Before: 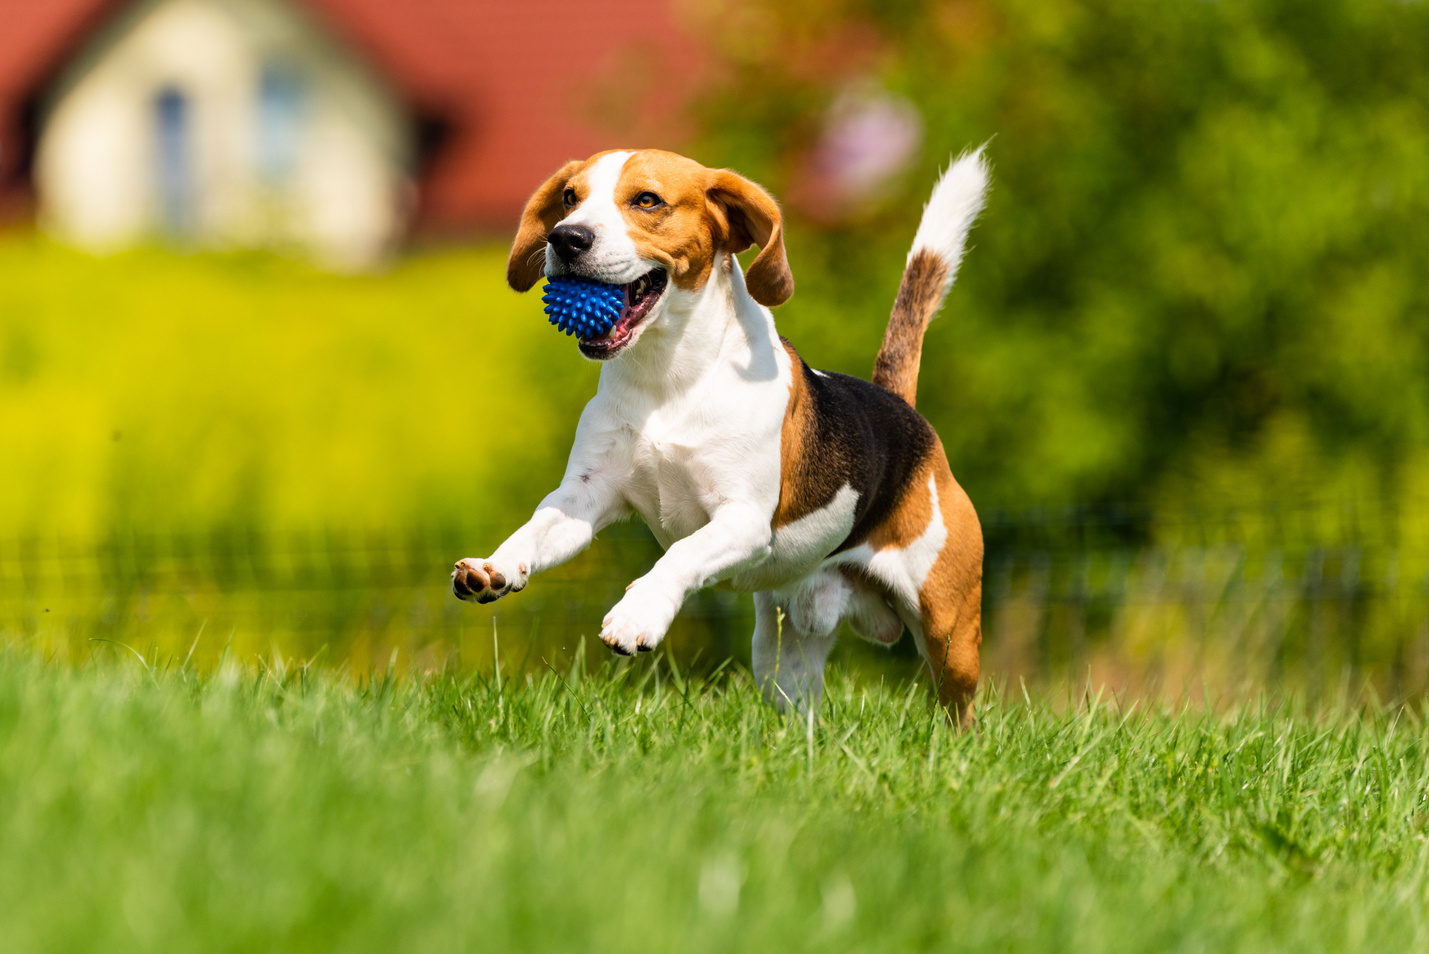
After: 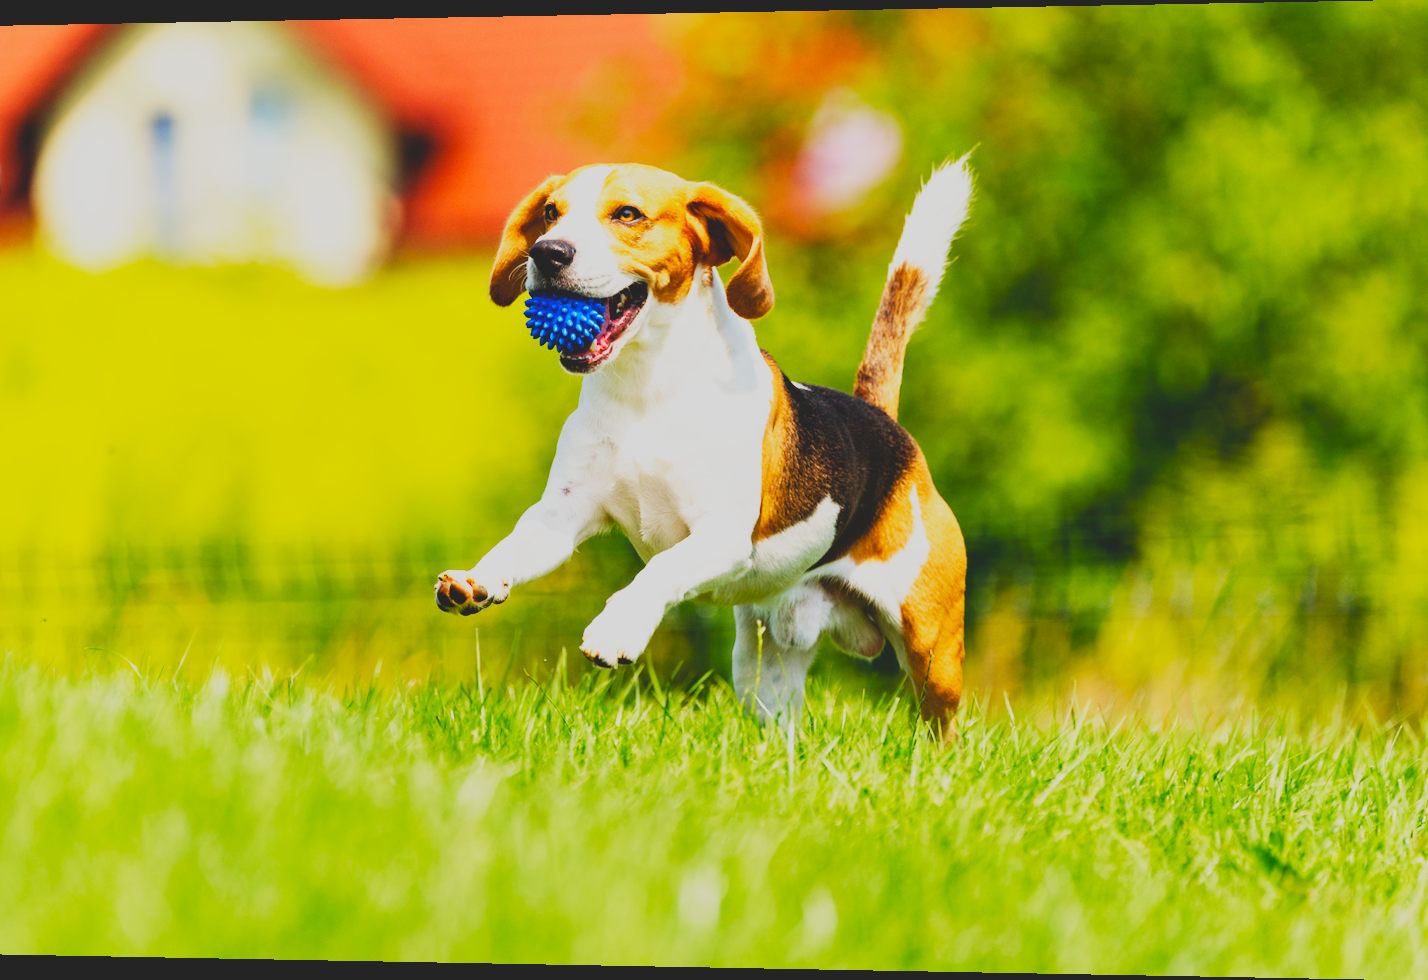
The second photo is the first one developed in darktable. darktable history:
rotate and perspective: lens shift (horizontal) -0.055, automatic cropping off
contrast brightness saturation: contrast -0.28
base curve: curves: ch0 [(0, 0) (0.007, 0.004) (0.027, 0.03) (0.046, 0.07) (0.207, 0.54) (0.442, 0.872) (0.673, 0.972) (1, 1)], preserve colors none
